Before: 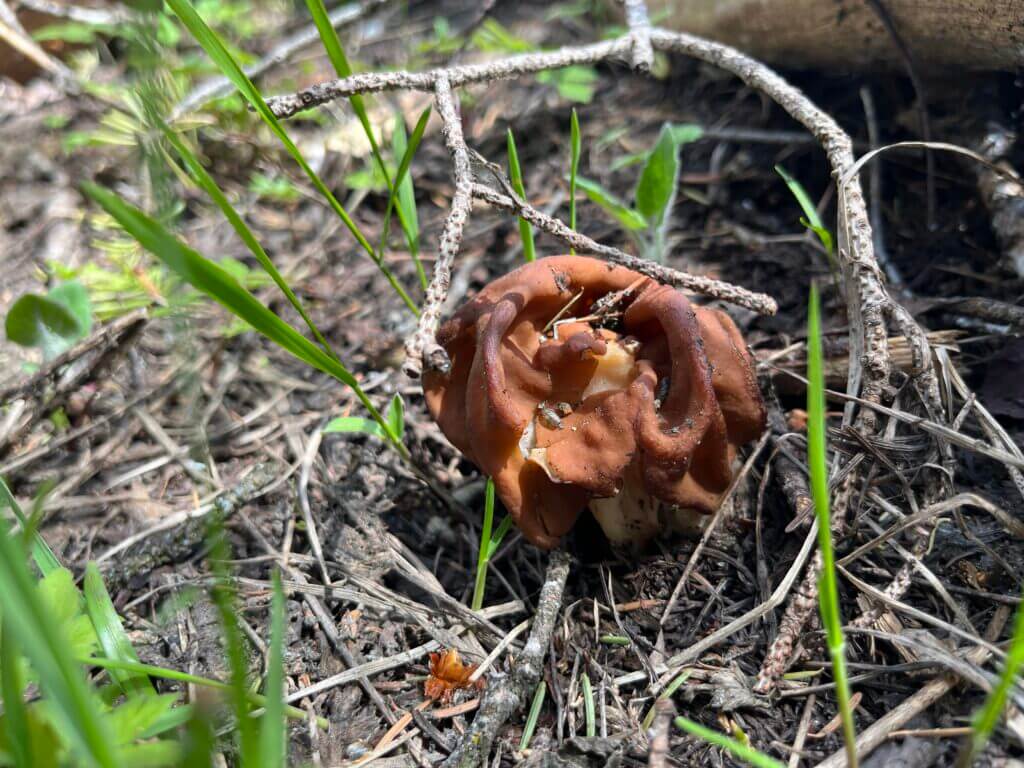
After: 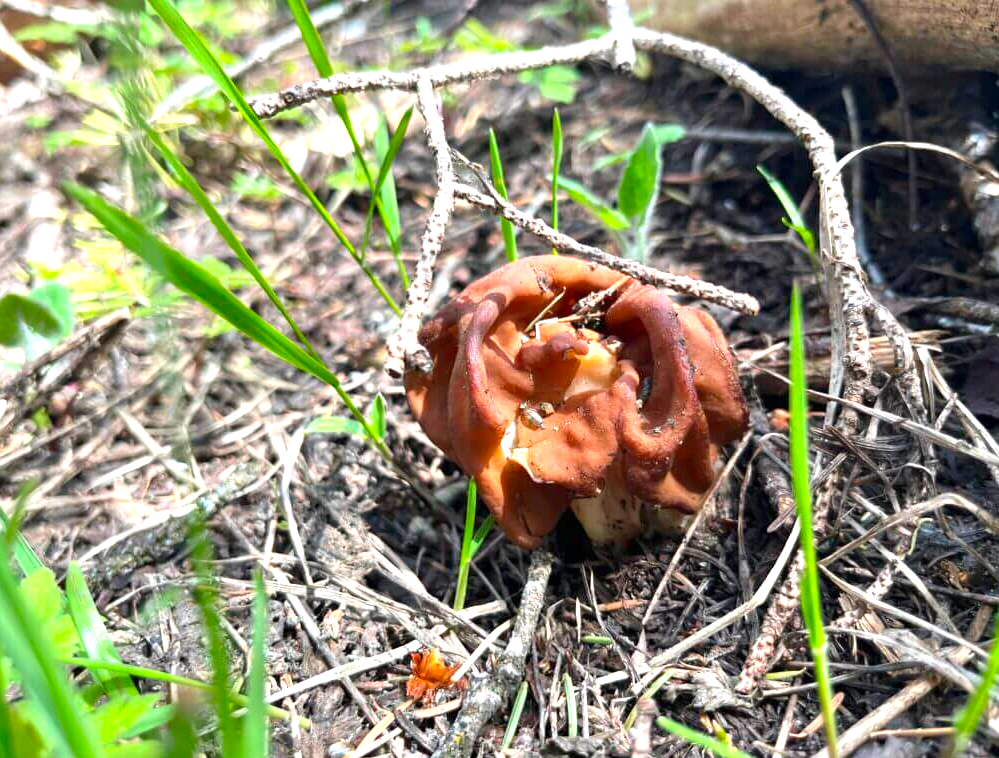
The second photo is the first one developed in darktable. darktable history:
haze removal: strength 0.02, distance 0.25, compatibility mode true, adaptive false
crop and rotate: left 1.774%, right 0.633%, bottom 1.28%
exposure: exposure 1 EV, compensate highlight preservation false
